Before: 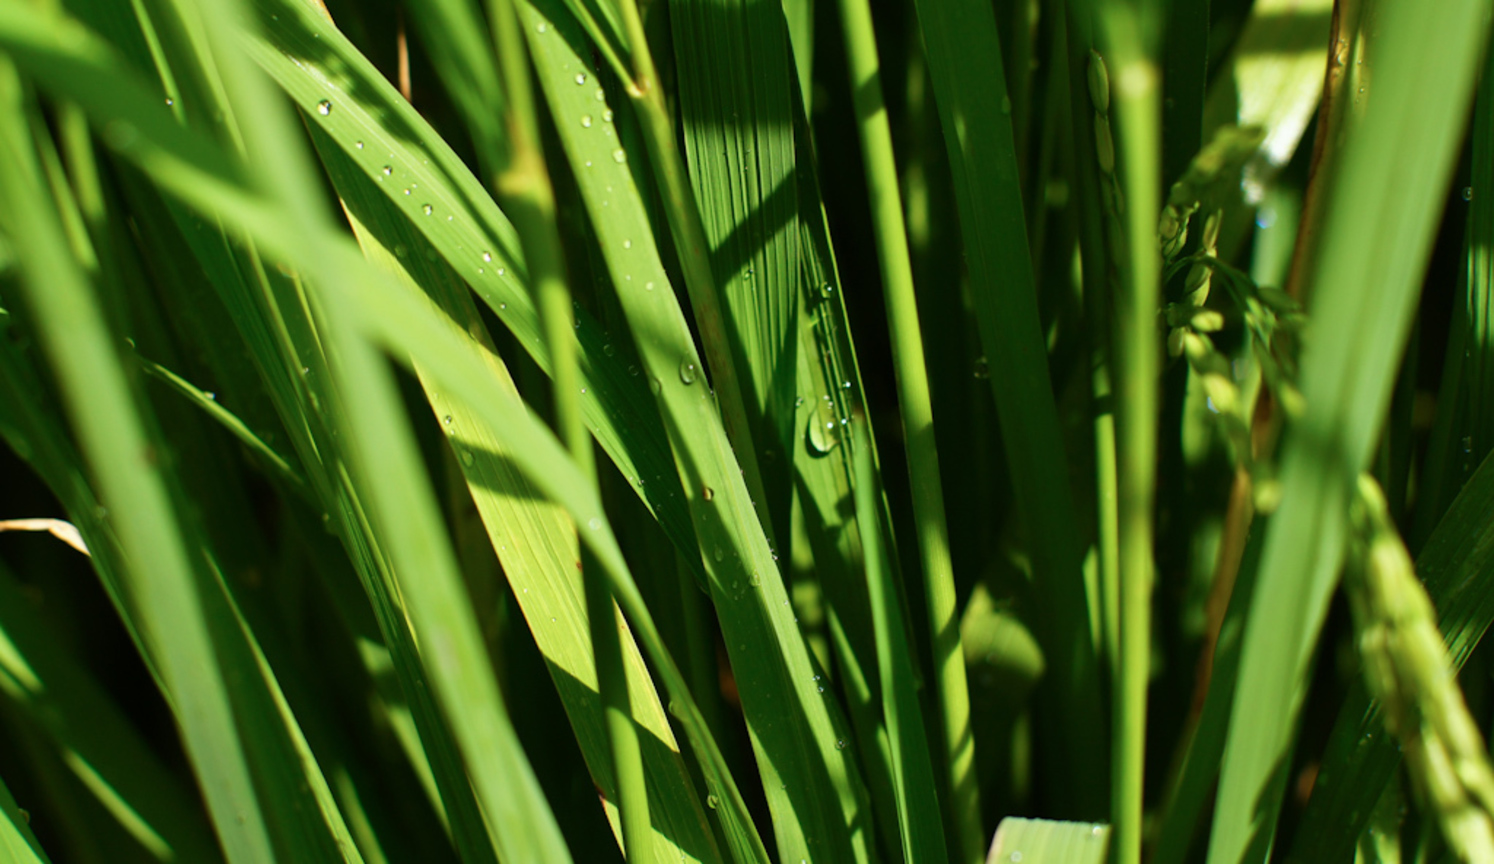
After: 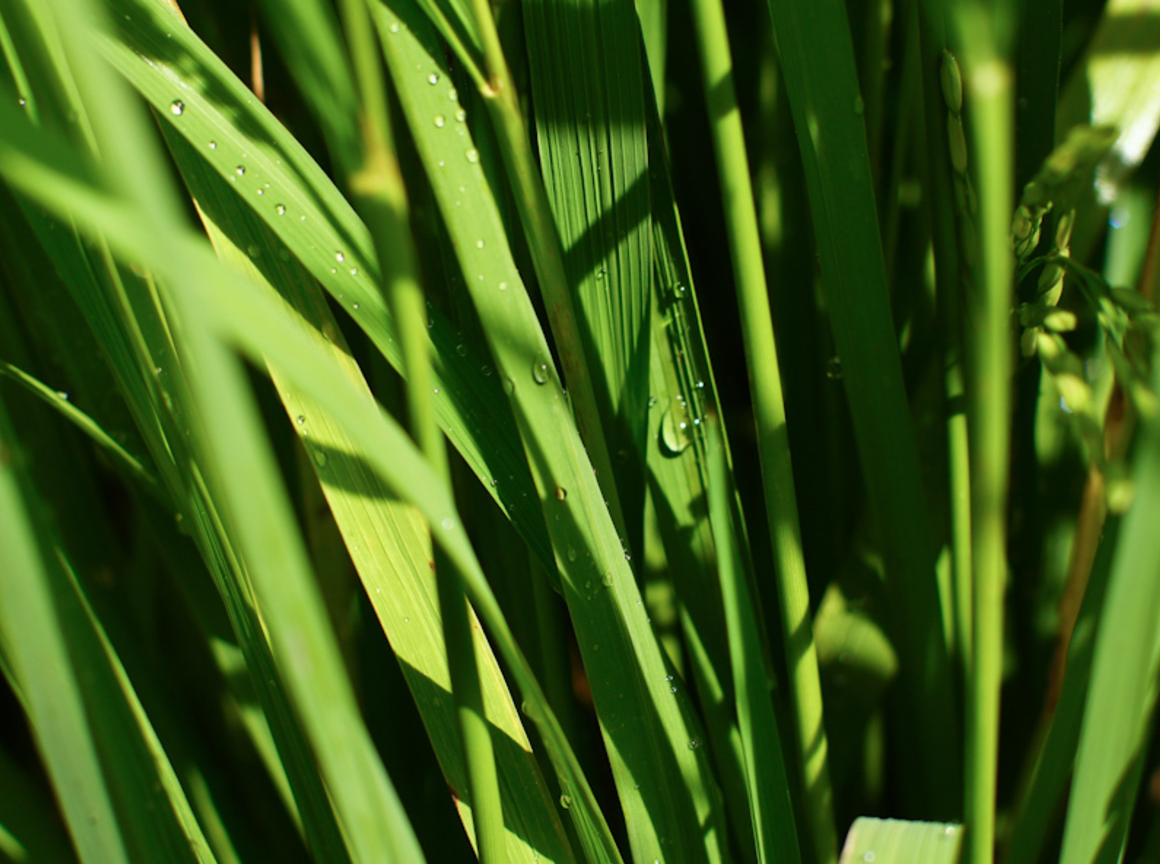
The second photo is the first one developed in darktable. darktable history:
crop: left 9.869%, right 12.447%
